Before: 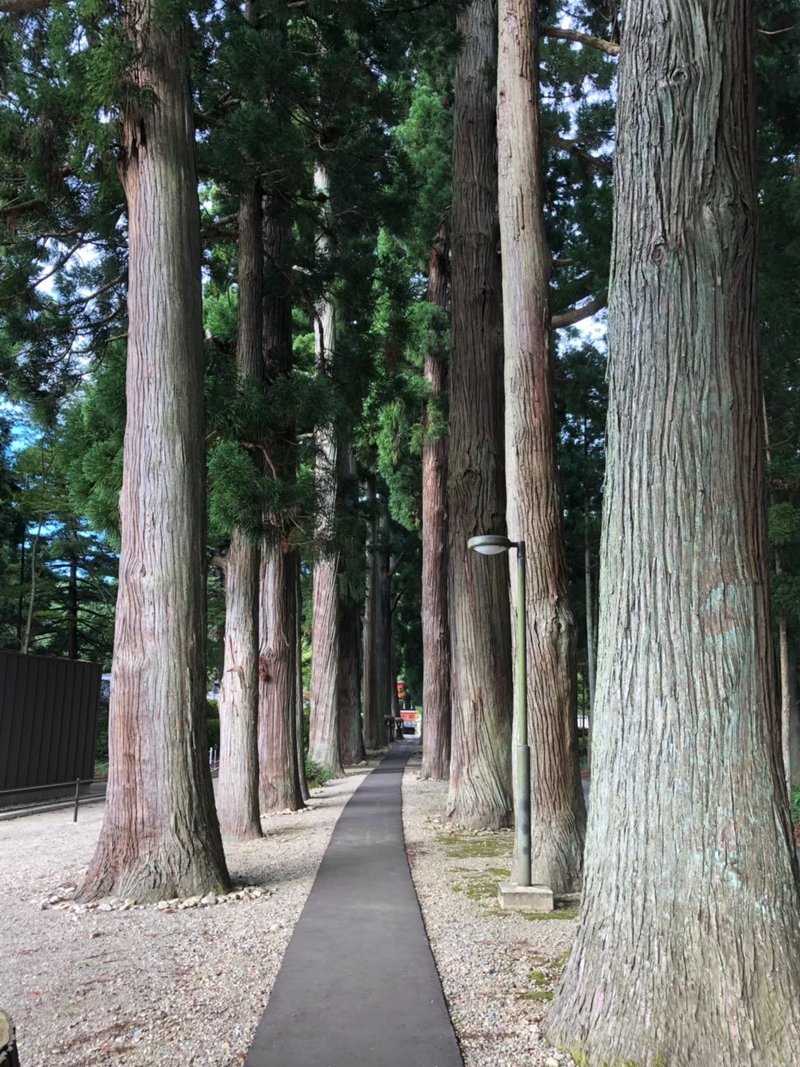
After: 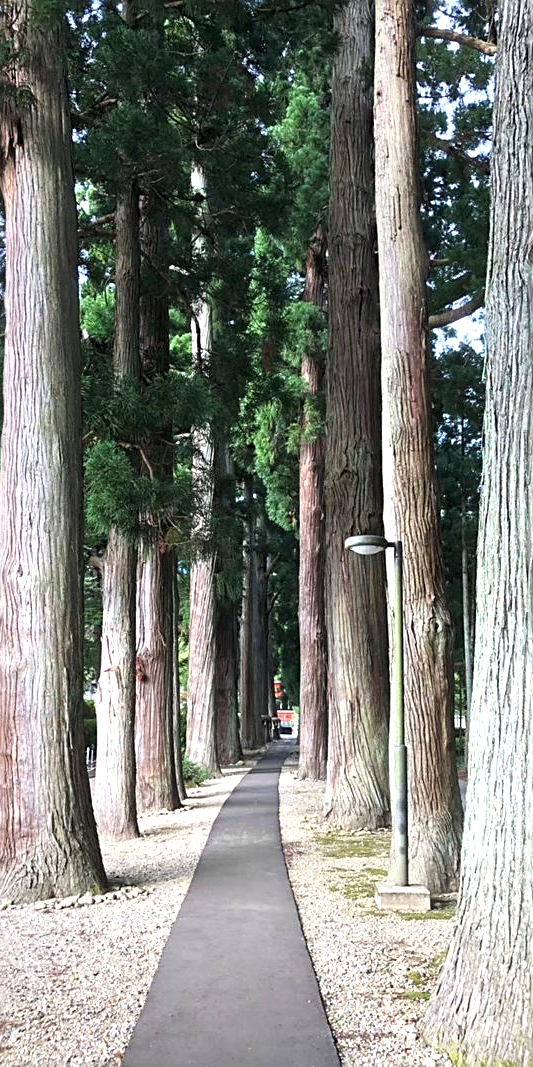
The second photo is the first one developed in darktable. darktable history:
crop: left 15.419%, right 17.914%
sharpen: on, module defaults
exposure: exposure 0.669 EV, compensate highlight preservation false
